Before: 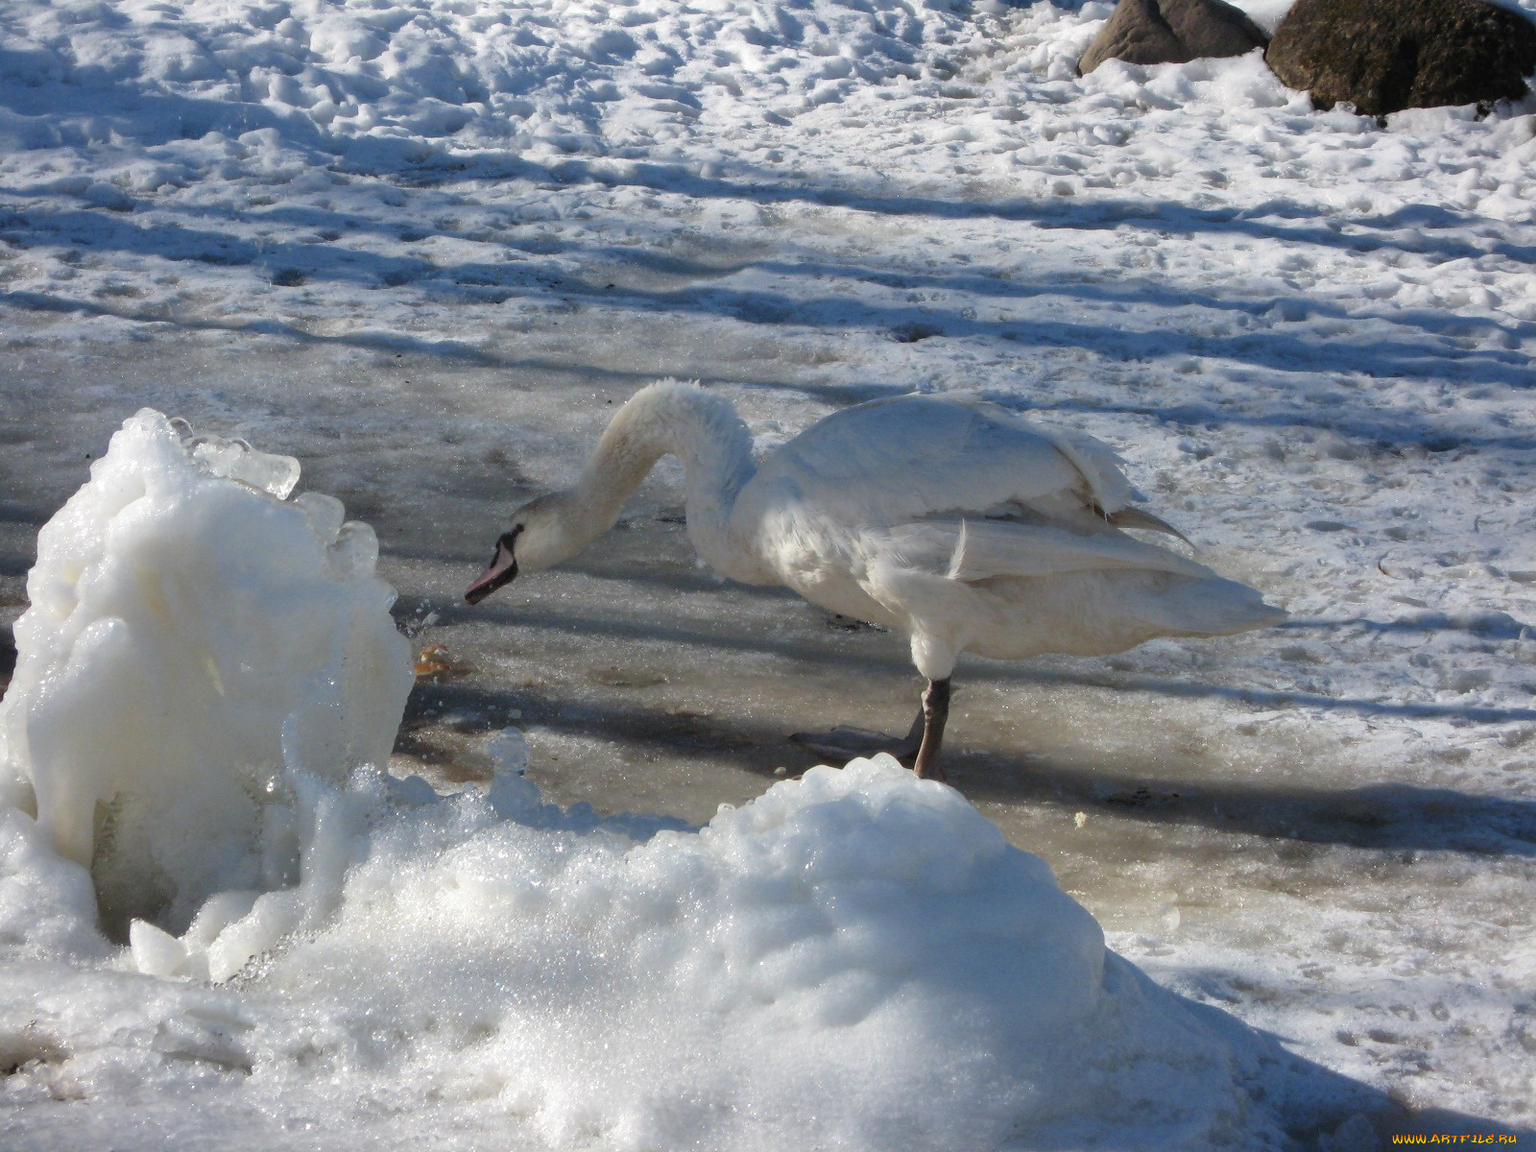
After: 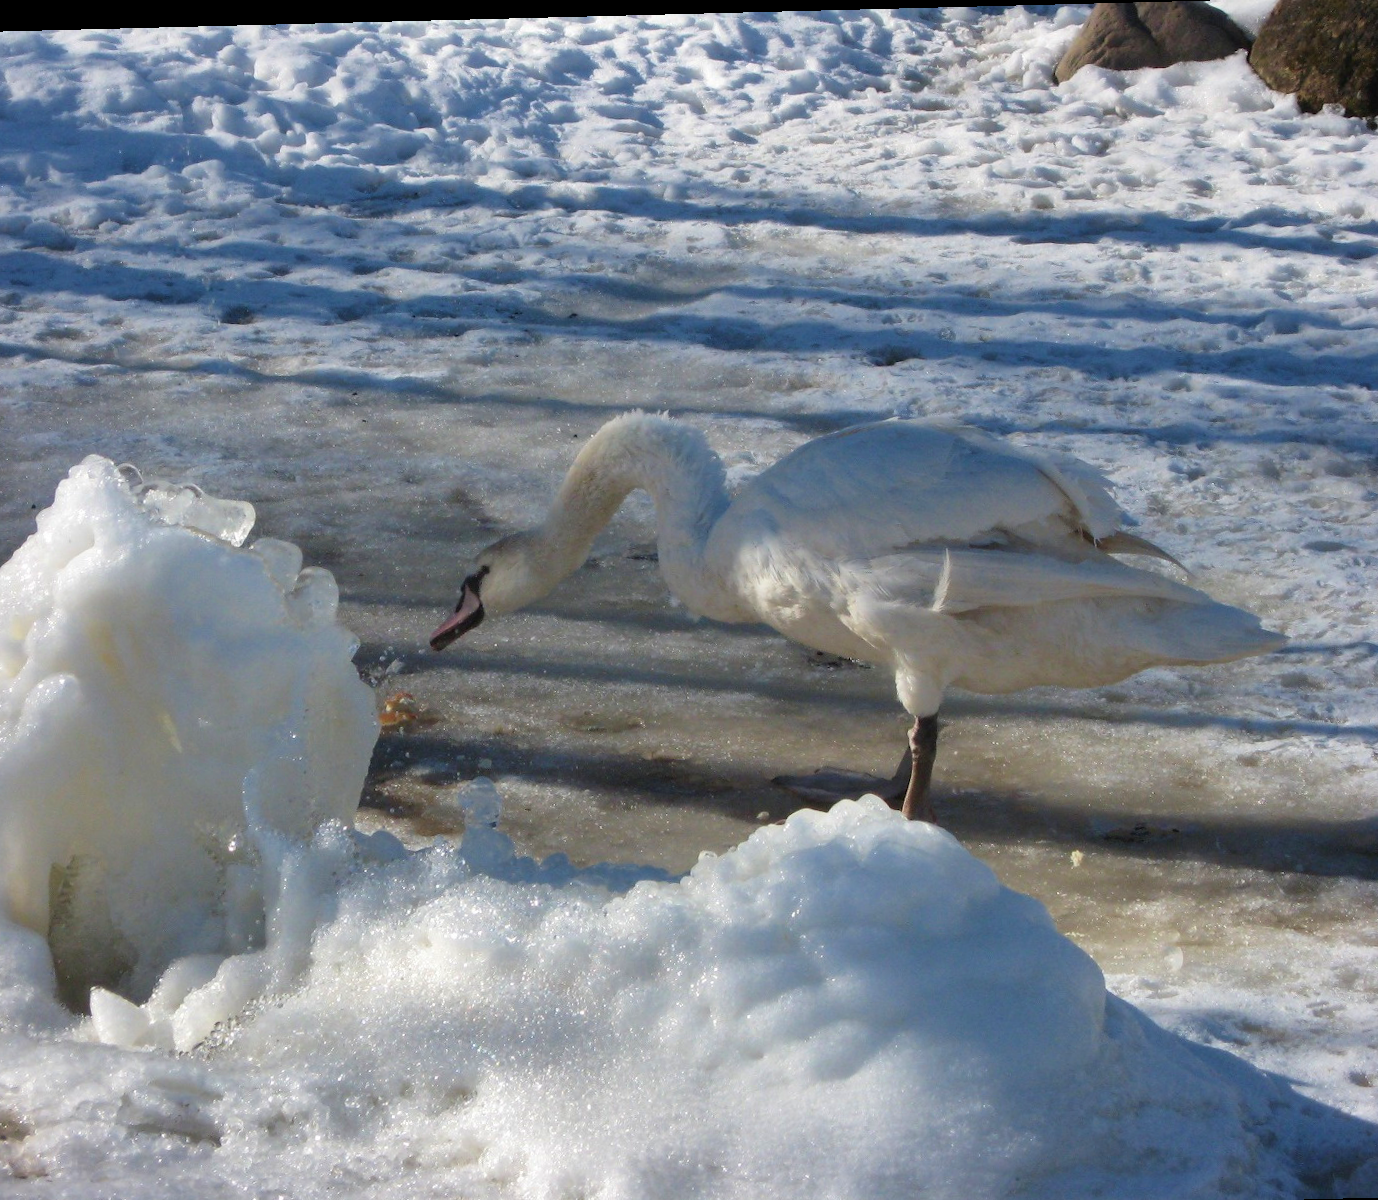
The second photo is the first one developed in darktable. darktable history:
crop and rotate: angle 1.47°, left 4.334%, top 0.579%, right 11.139%, bottom 2.619%
shadows and highlights: shadows 36.2, highlights -27.6, soften with gaussian
velvia: on, module defaults
